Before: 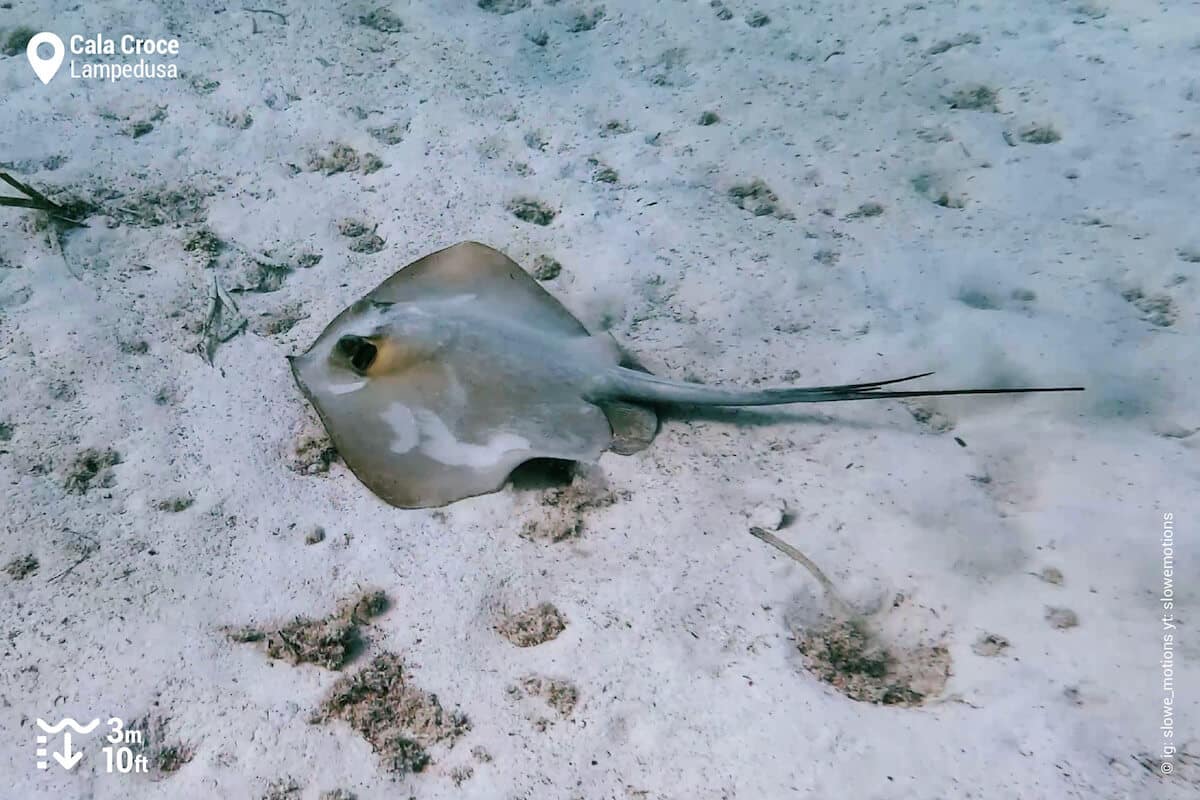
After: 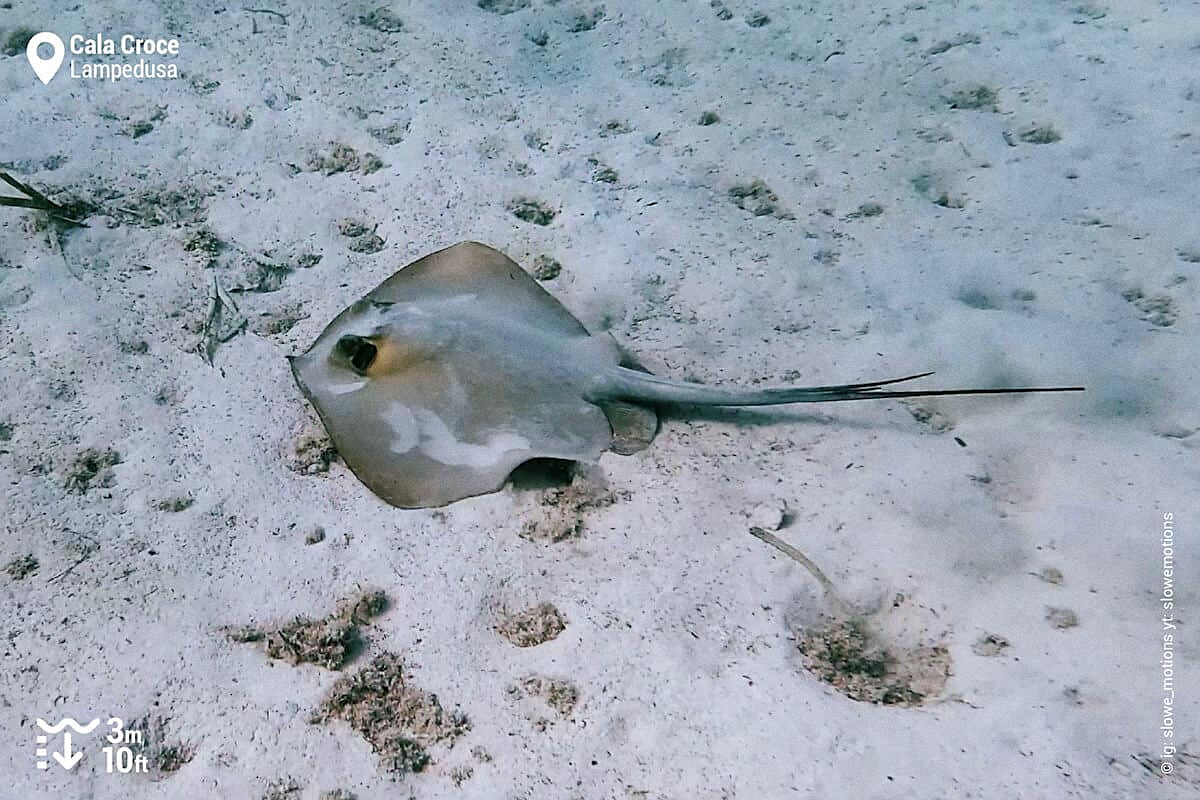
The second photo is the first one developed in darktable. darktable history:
grain: coarseness 0.47 ISO
sharpen: on, module defaults
